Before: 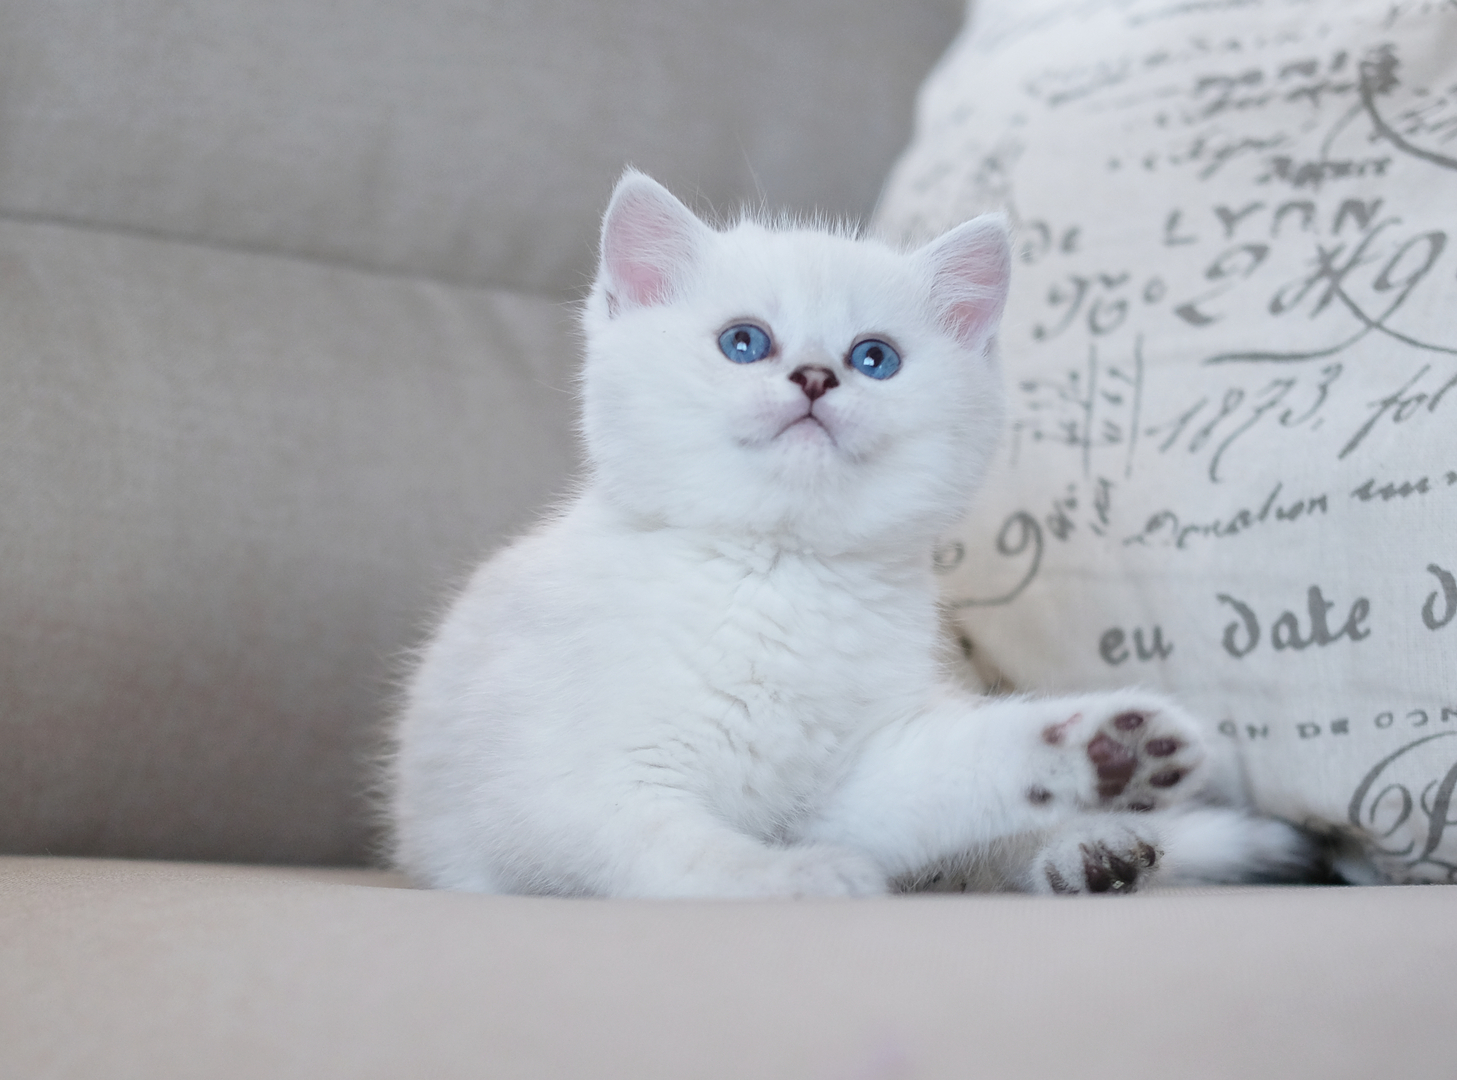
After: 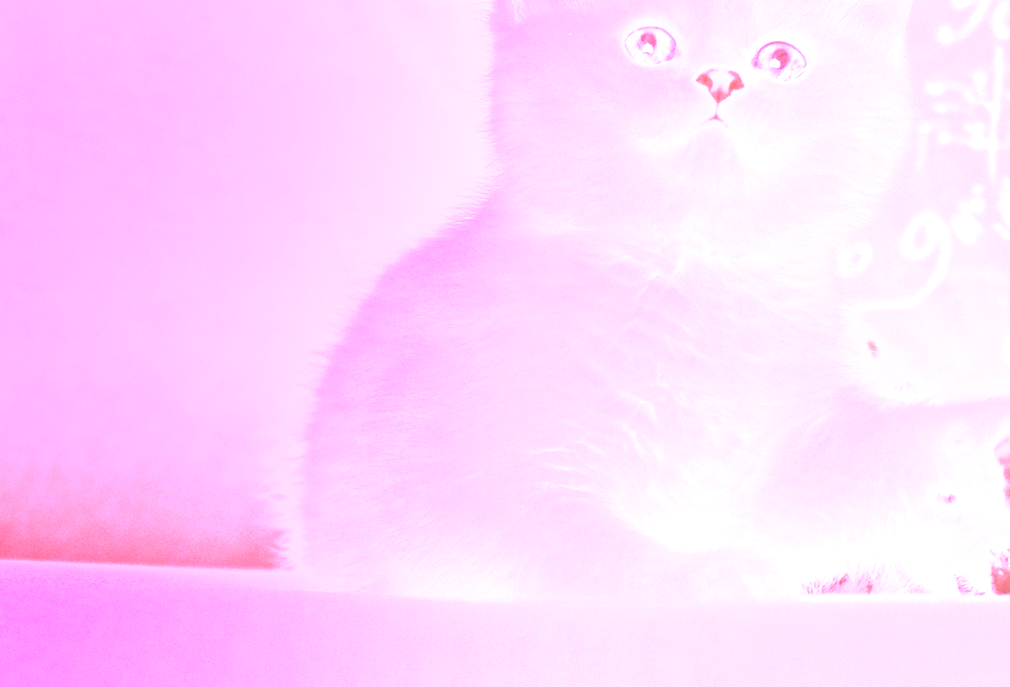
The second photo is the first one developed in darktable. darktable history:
tone equalizer: on, module defaults
white balance: red 4.26, blue 1.802
crop: left 6.488%, top 27.668%, right 24.183%, bottom 8.656%
exposure: exposure 0.766 EV, compensate highlight preservation false
local contrast: detail 130%
